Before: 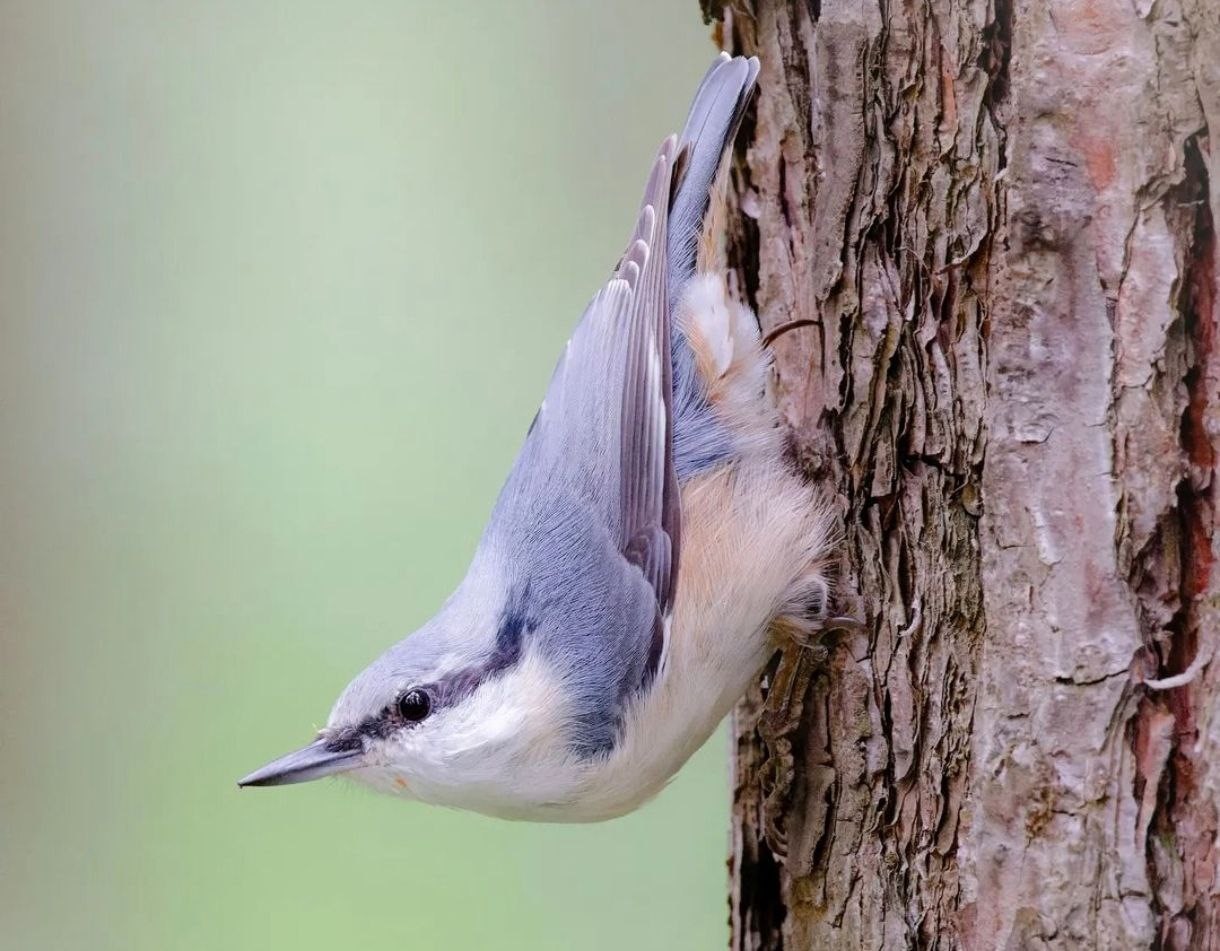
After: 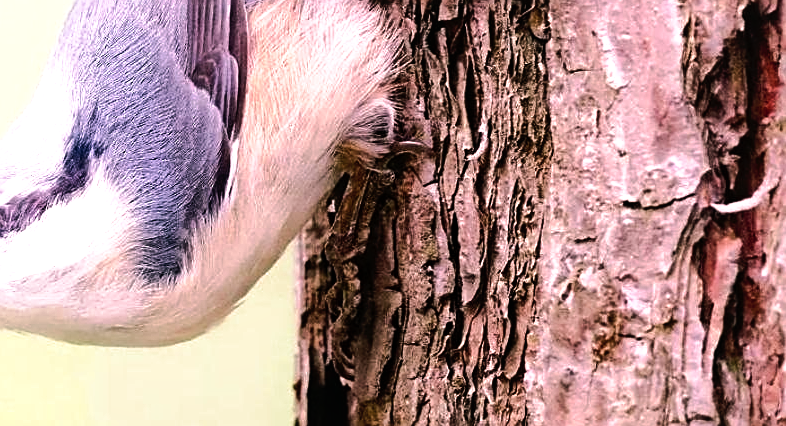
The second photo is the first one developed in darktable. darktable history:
white balance: red 1.127, blue 0.943
sharpen: on, module defaults
crop and rotate: left 35.509%, top 50.238%, bottom 4.934%
local contrast: mode bilateral grid, contrast 20, coarseness 50, detail 120%, midtone range 0.2
shadows and highlights: shadows 25, highlights -25
exposure: exposure 0.2 EV, compensate highlight preservation false
tone curve: curves: ch0 [(0, 0) (0.003, 0.004) (0.011, 0.008) (0.025, 0.012) (0.044, 0.02) (0.069, 0.028) (0.1, 0.034) (0.136, 0.059) (0.177, 0.1) (0.224, 0.151) (0.277, 0.203) (0.335, 0.266) (0.399, 0.344) (0.468, 0.414) (0.543, 0.507) (0.623, 0.602) (0.709, 0.704) (0.801, 0.804) (0.898, 0.927) (1, 1)], preserve colors none
color balance rgb: shadows lift › chroma 2%, shadows lift › hue 135.47°, highlights gain › chroma 2%, highlights gain › hue 291.01°, global offset › luminance 0.5%, perceptual saturation grading › global saturation -10.8%, perceptual saturation grading › highlights -26.83%, perceptual saturation grading › shadows 21.25%, perceptual brilliance grading › highlights 17.77%, perceptual brilliance grading › mid-tones 31.71%, perceptual brilliance grading › shadows -31.01%, global vibrance 24.91%
